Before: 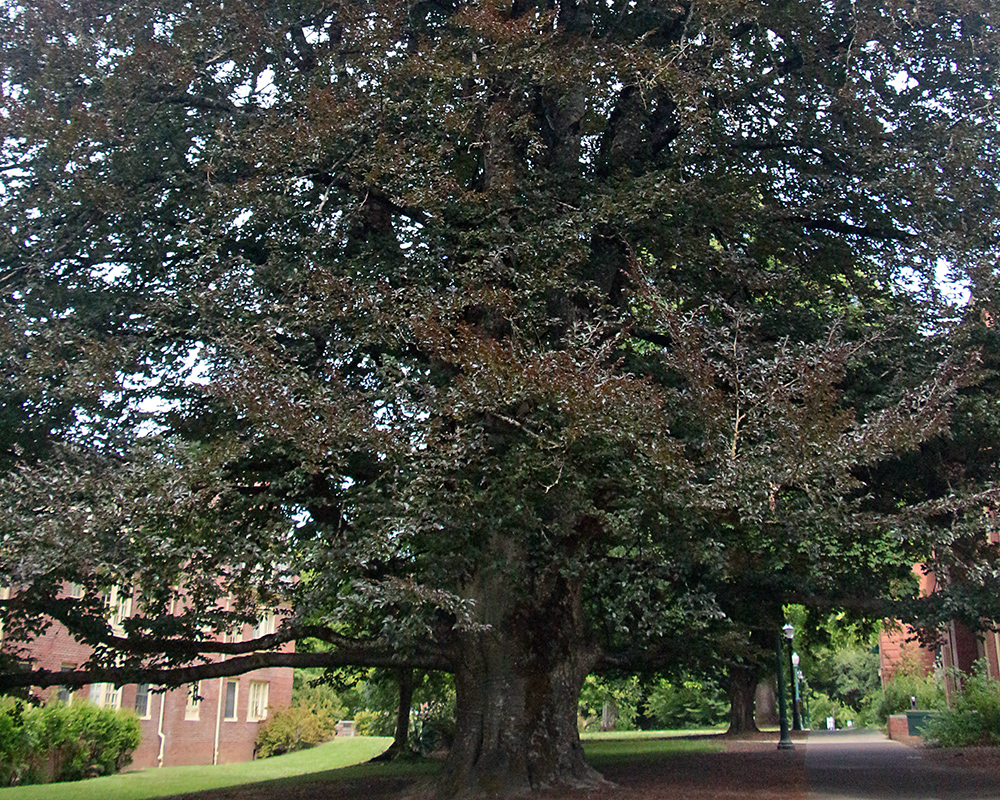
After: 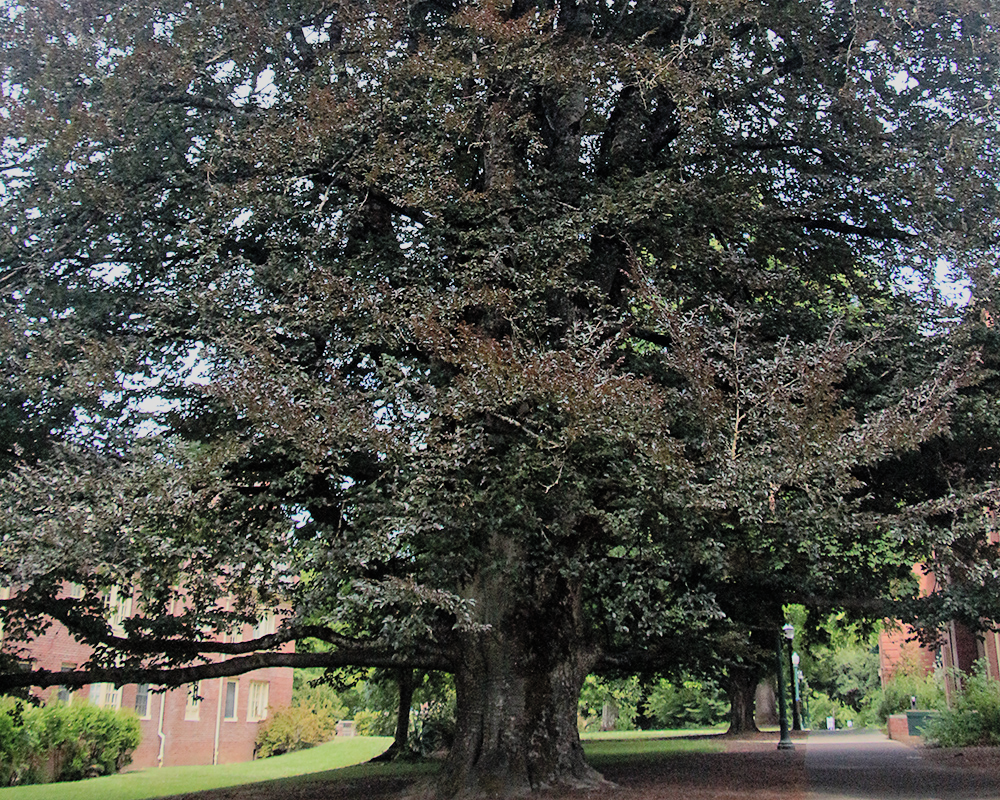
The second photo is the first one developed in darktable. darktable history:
contrast brightness saturation: brightness 0.146
filmic rgb: black relative exposure -7.65 EV, white relative exposure 4.56 EV, threshold 5.96 EV, hardness 3.61, color science v6 (2022), enable highlight reconstruction true
exposure: compensate highlight preservation false
